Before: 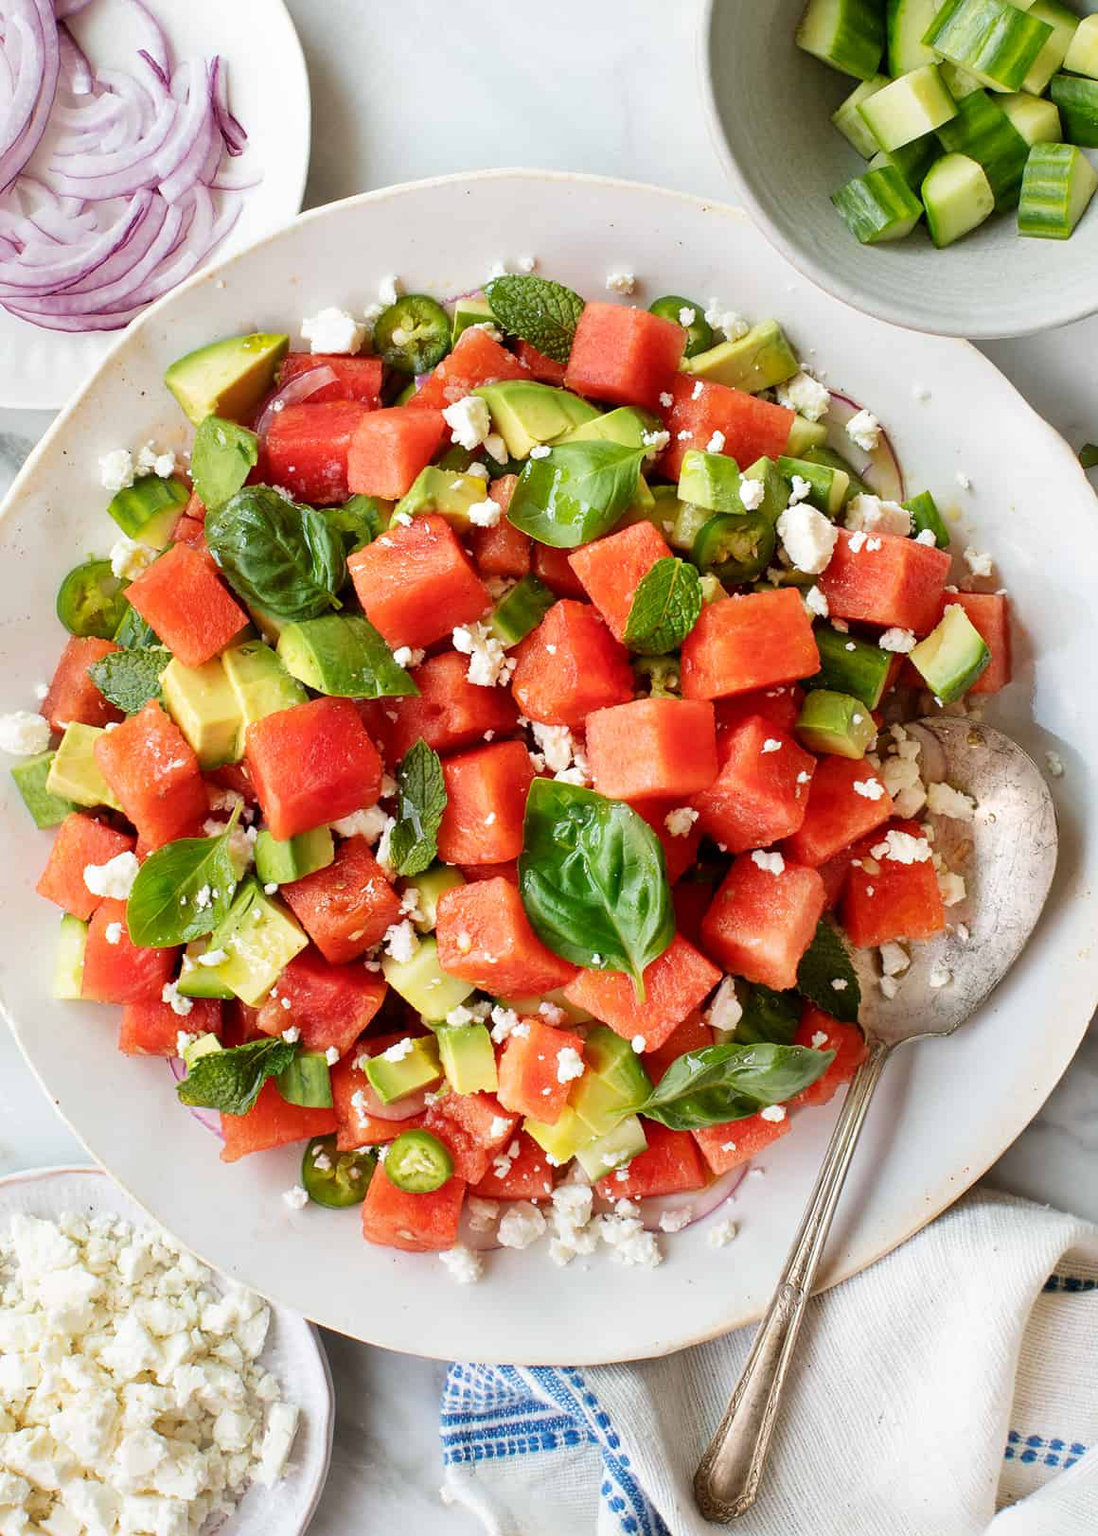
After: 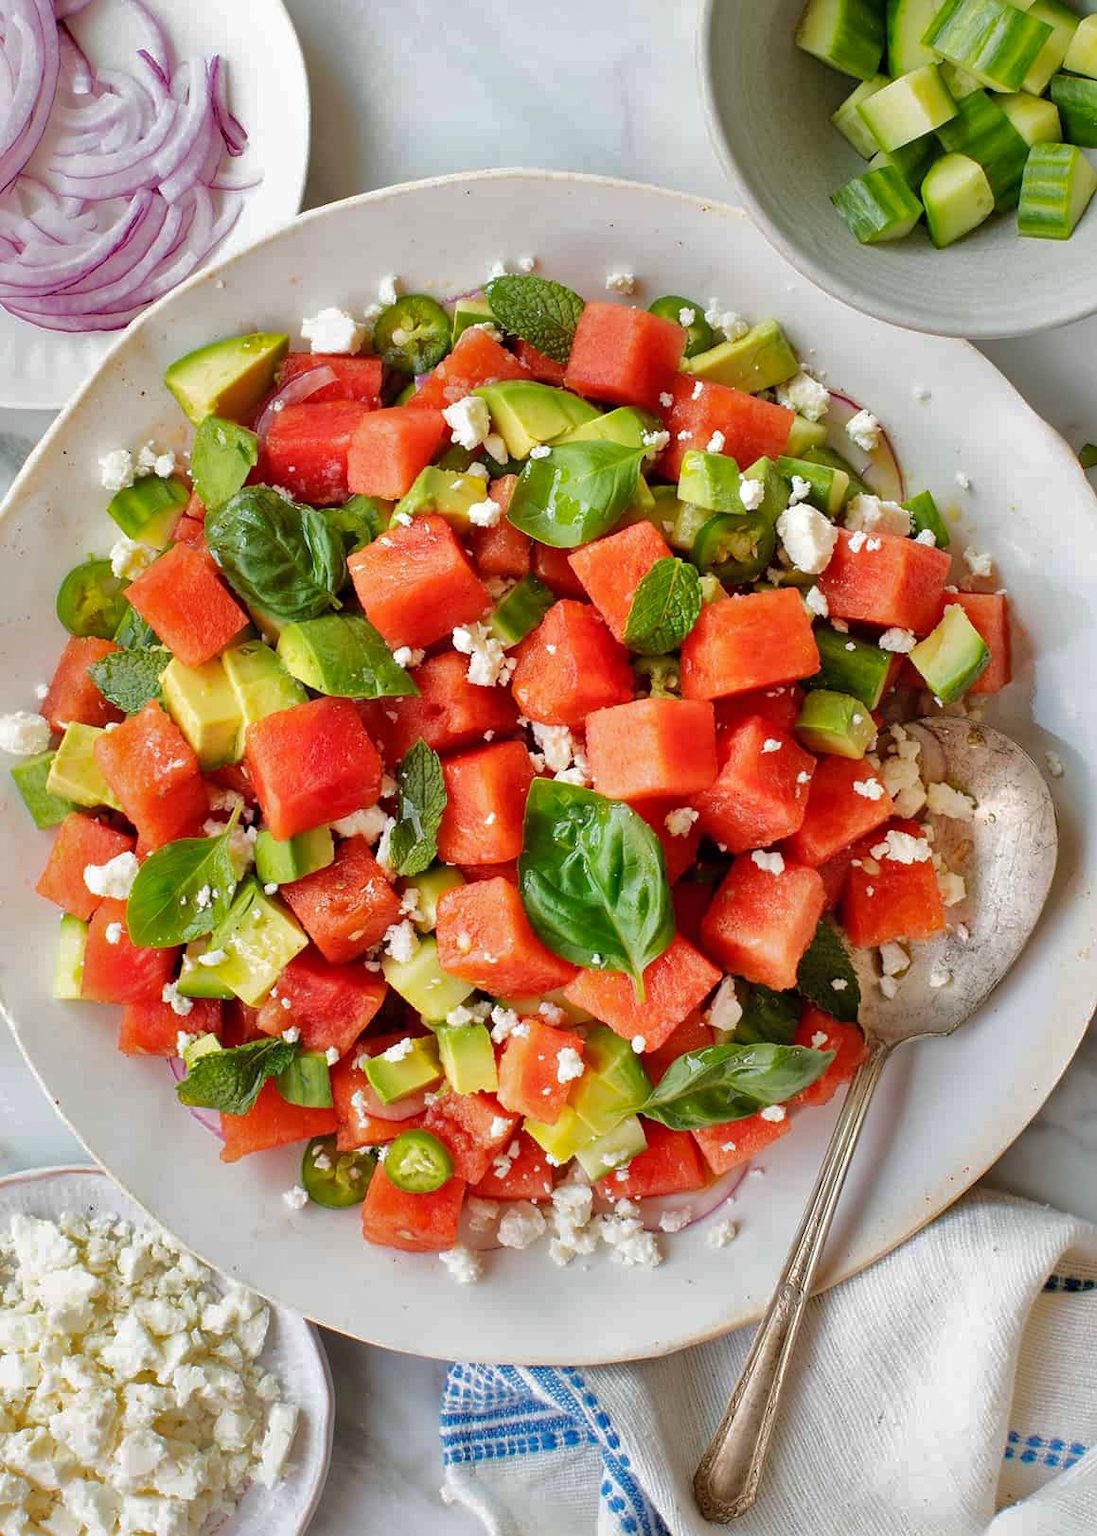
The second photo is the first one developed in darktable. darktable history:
haze removal: compatibility mode true, adaptive false
shadows and highlights: shadows 39.8, highlights -59.74
